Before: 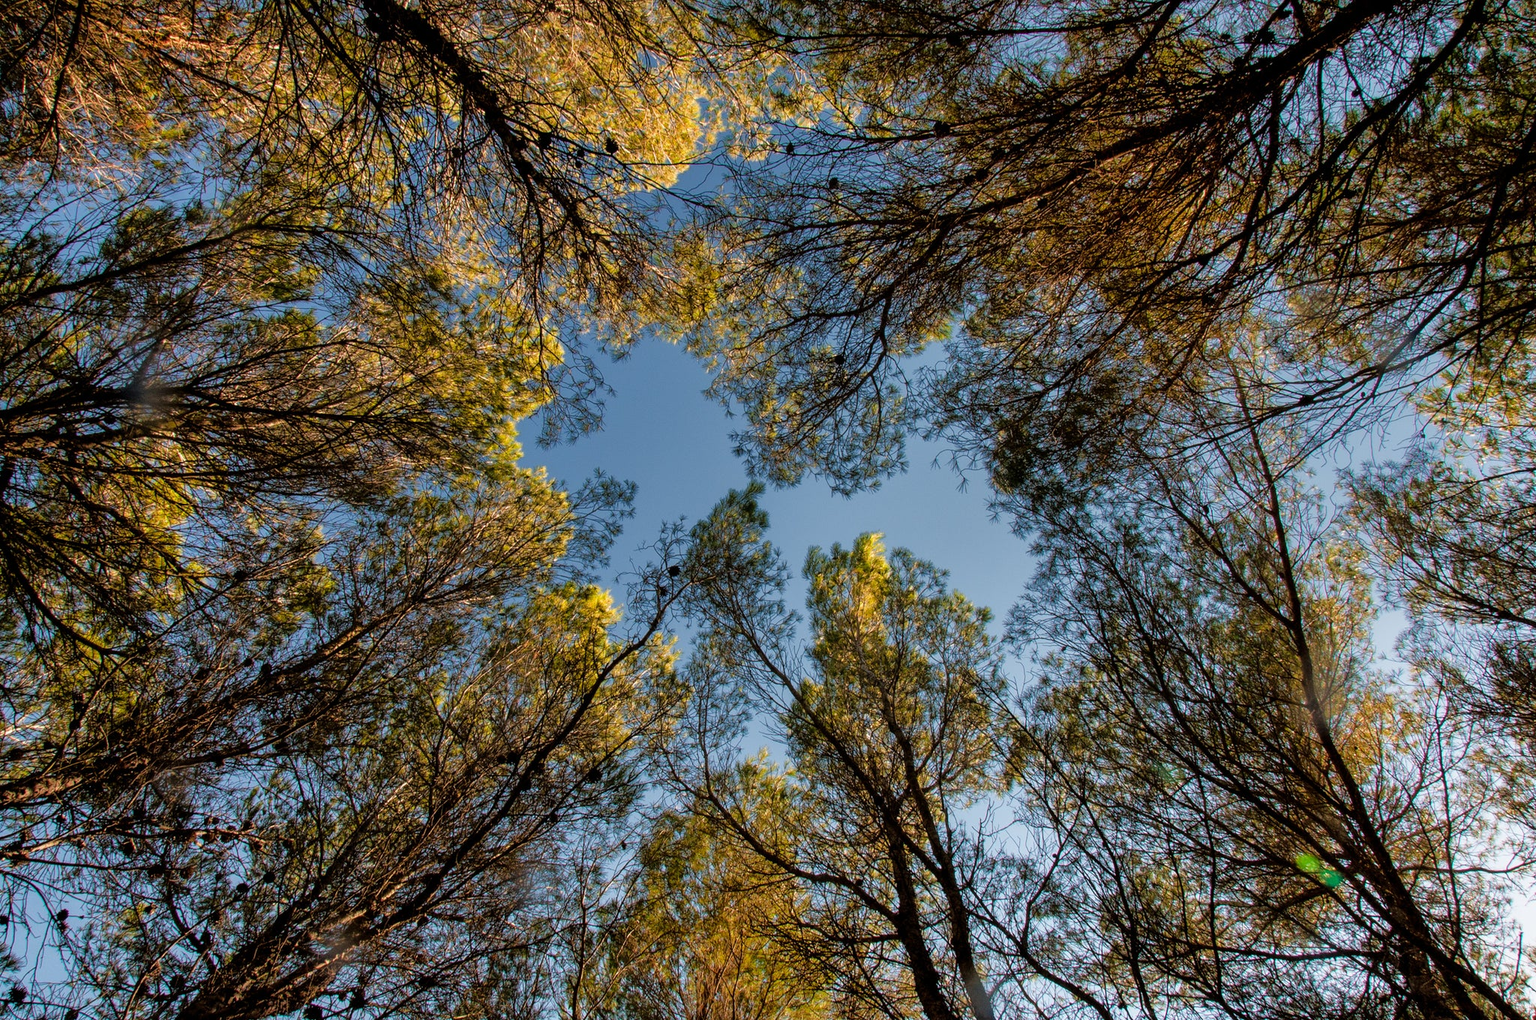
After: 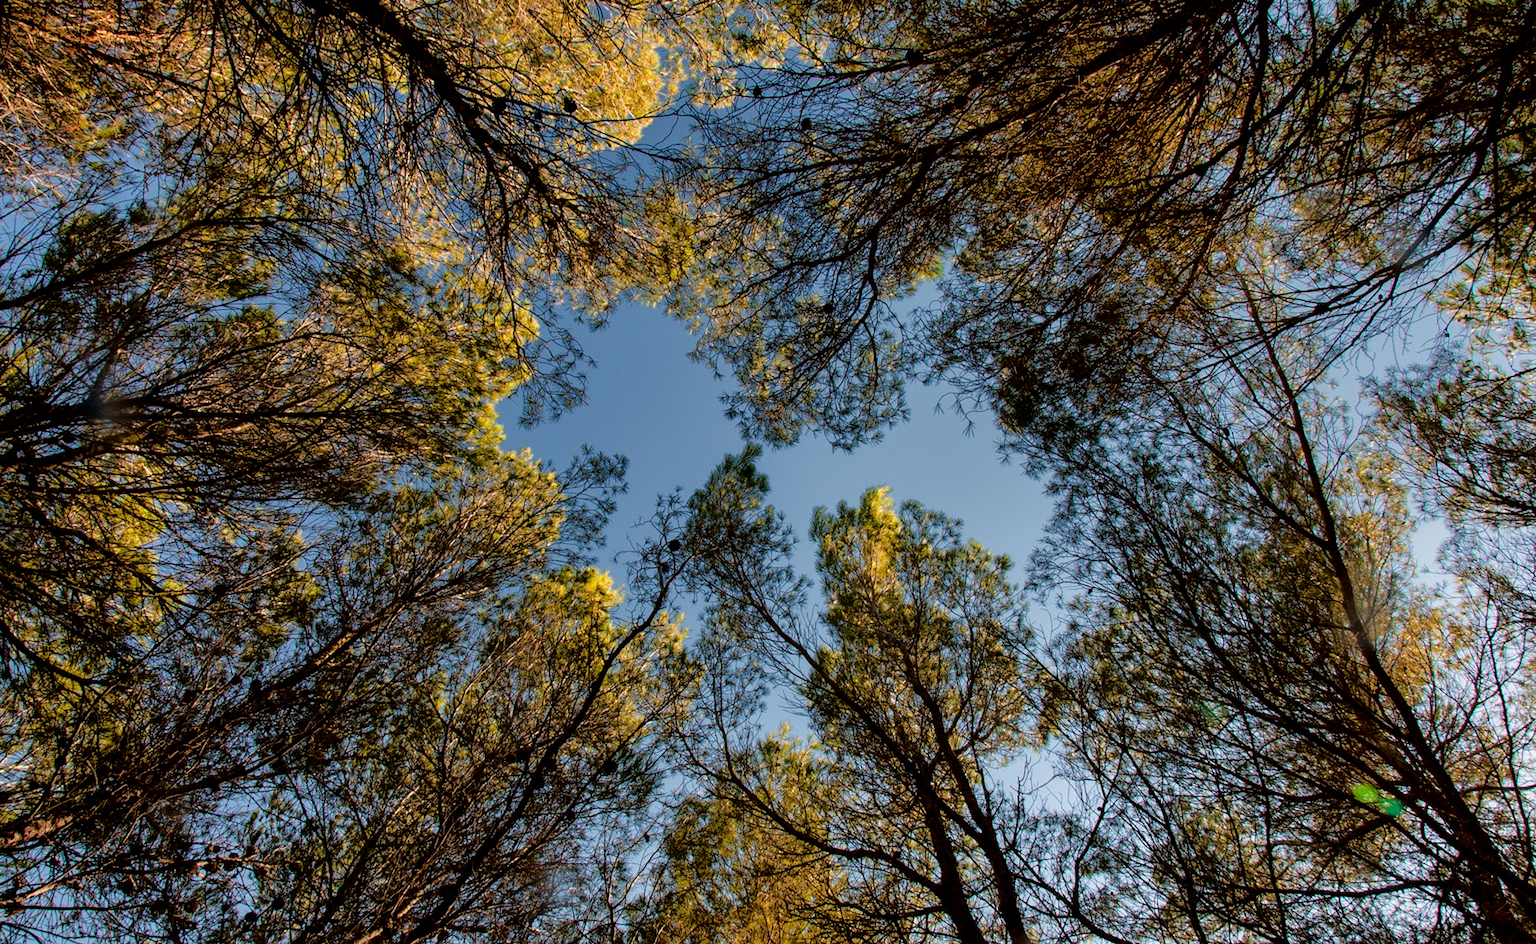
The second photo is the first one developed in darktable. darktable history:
rotate and perspective: rotation -5°, crop left 0.05, crop right 0.952, crop top 0.11, crop bottom 0.89
fill light: exposure -2 EV, width 8.6
